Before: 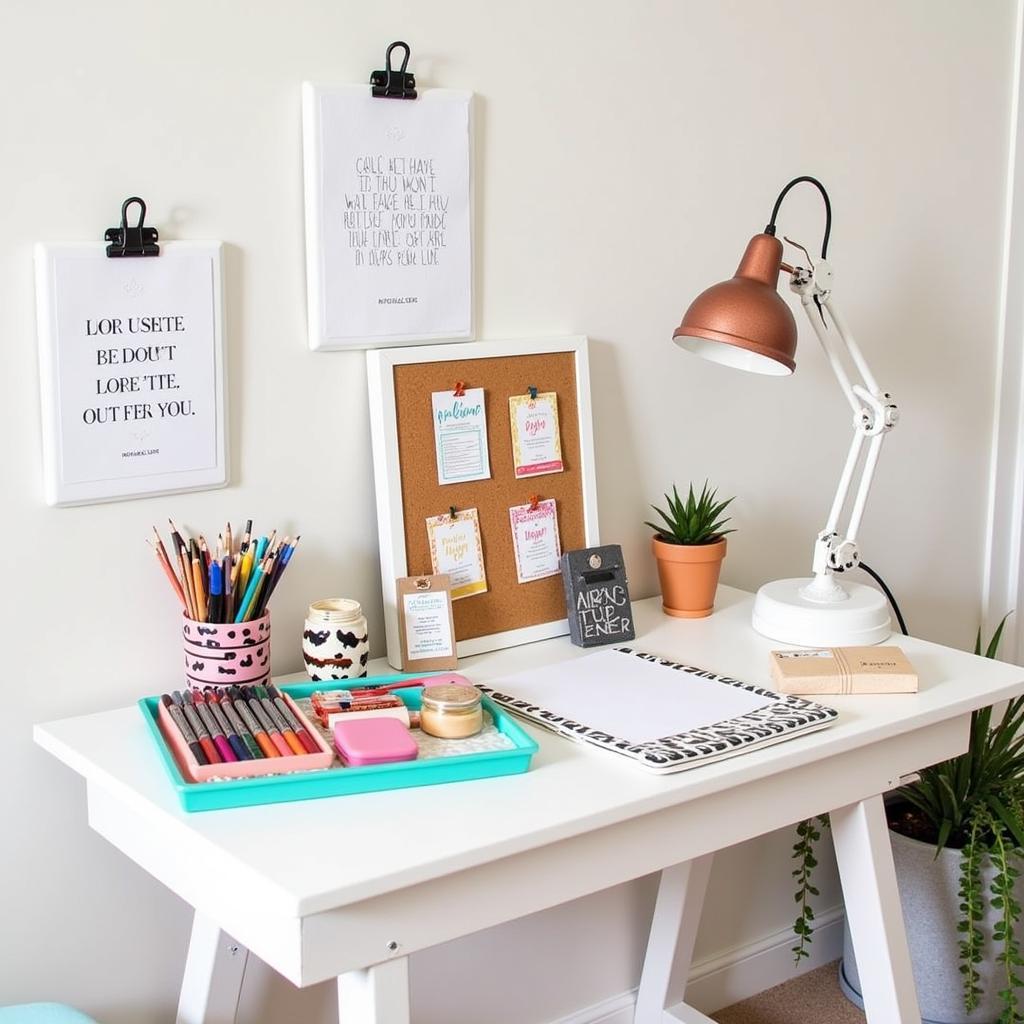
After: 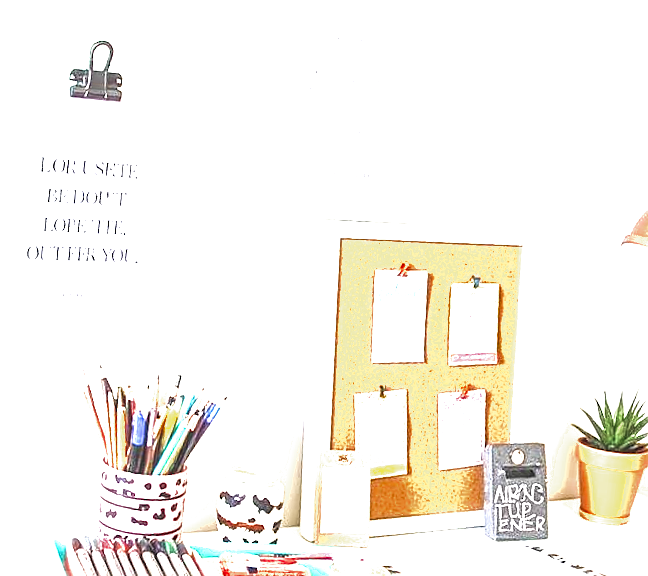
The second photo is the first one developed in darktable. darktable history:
tone curve: curves: ch0 [(0, 0) (0.08, 0.056) (0.4, 0.4) (0.6, 0.612) (0.92, 0.924) (1, 1)]
local contrast: on, module defaults
crop and rotate: angle -6.84°, left 2.14%, top 6.887%, right 27.452%, bottom 30.502%
exposure: black level correction 0, exposure 1.708 EV, compensate highlight preservation false
sharpen: on, module defaults
color zones: curves: ch0 [(0.11, 0.396) (0.195, 0.36) (0.25, 0.5) (0.303, 0.412) (0.357, 0.544) (0.75, 0.5) (0.967, 0.328)]; ch1 [(0, 0.468) (0.112, 0.512) (0.202, 0.6) (0.25, 0.5) (0.307, 0.352) (0.357, 0.544) (0.75, 0.5) (0.963, 0.524)]
velvia: strength 15.44%
shadows and highlights: shadows 0.694, highlights 41.83
